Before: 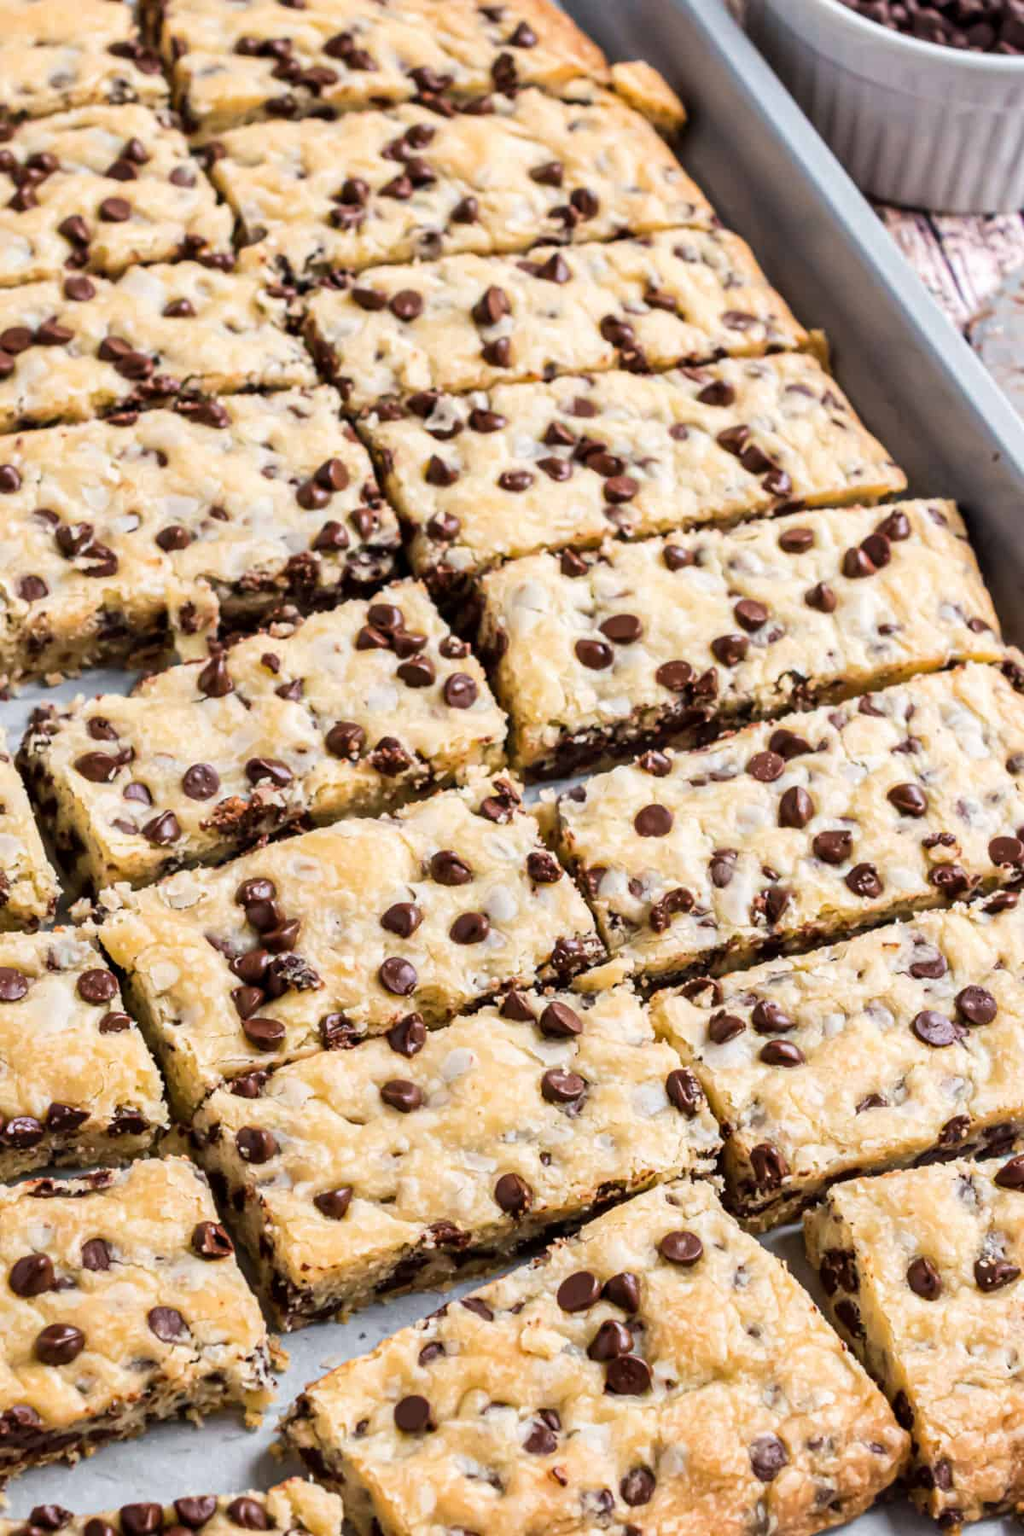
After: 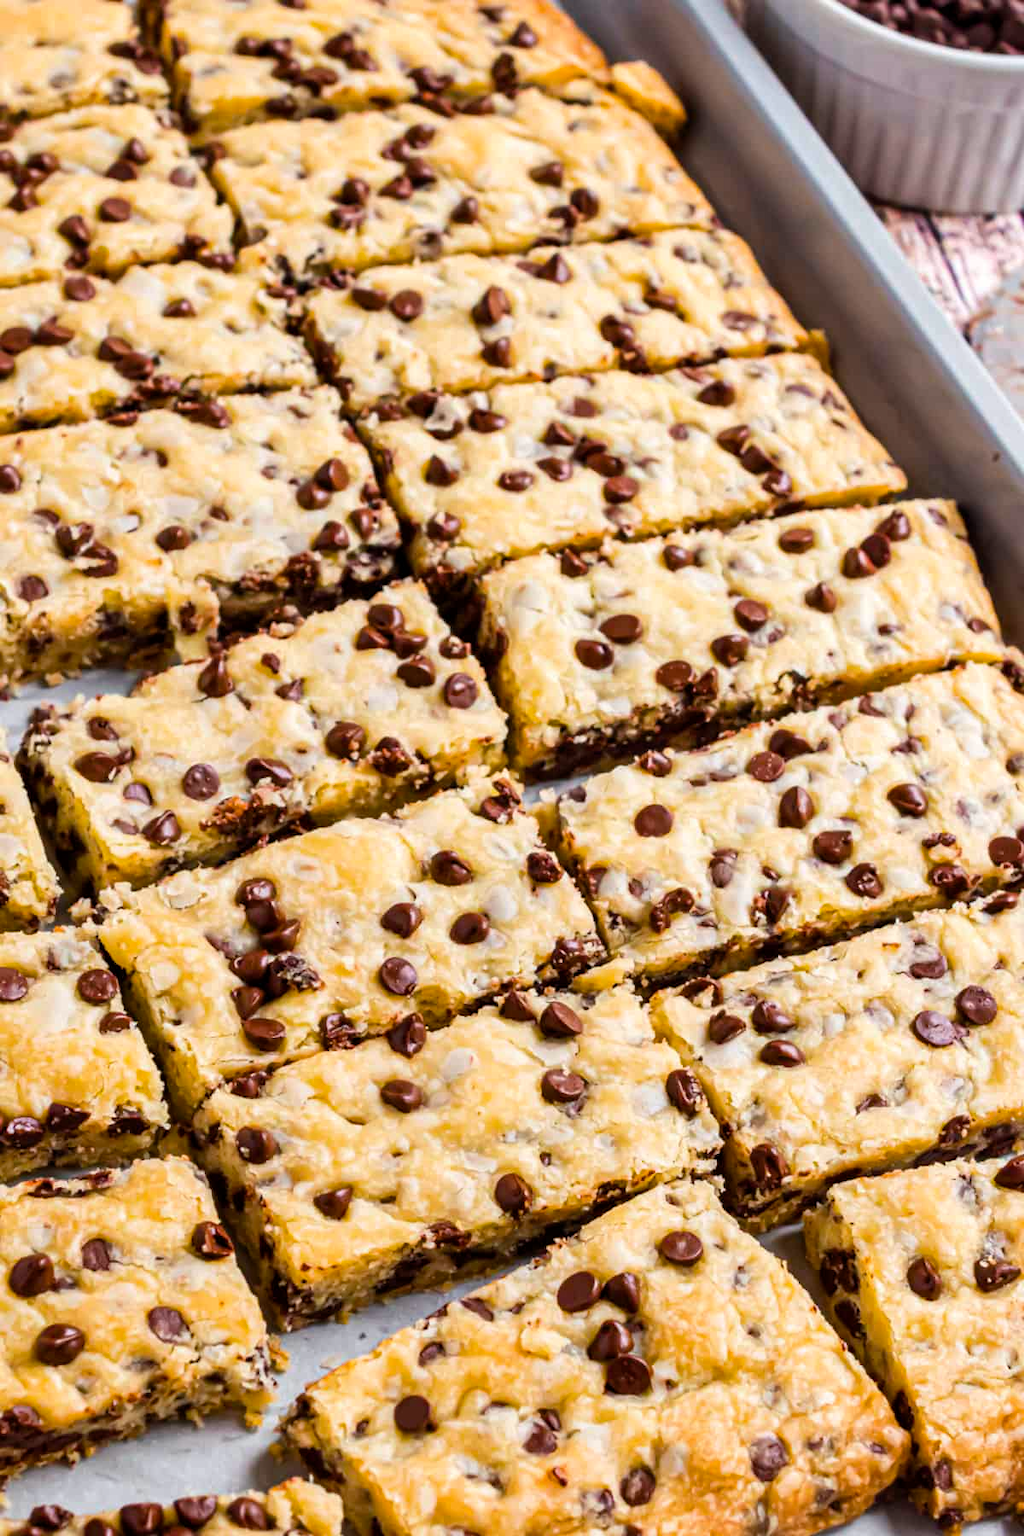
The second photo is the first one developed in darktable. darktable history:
color balance rgb: power › luminance -3.586%, power › chroma 0.566%, power › hue 39.74°, perceptual saturation grading › global saturation 30.703%
